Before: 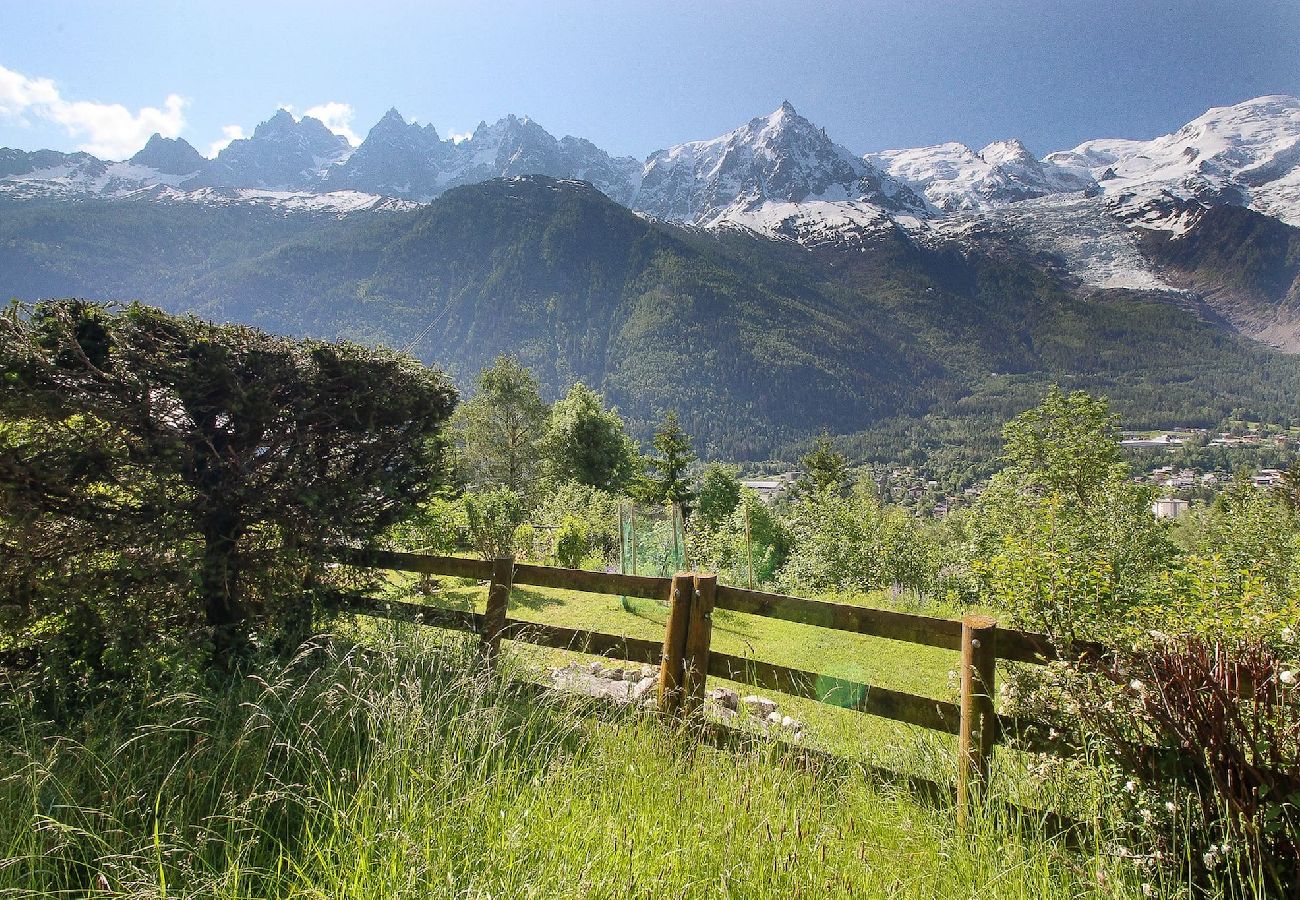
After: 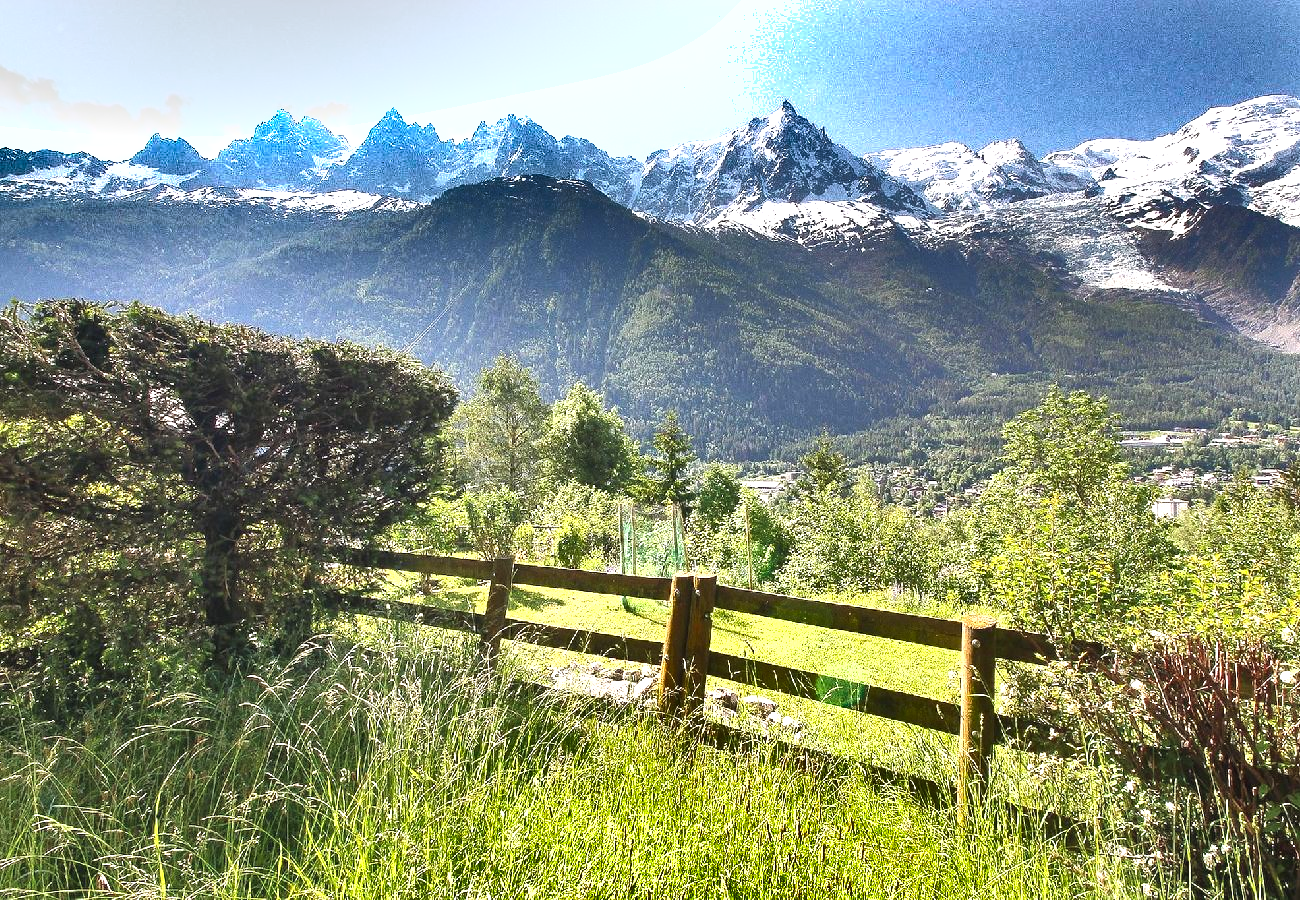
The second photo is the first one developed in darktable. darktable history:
shadows and highlights: white point adjustment 0.1, highlights -70, soften with gaussian
exposure: black level correction -0.002, exposure 1.115 EV, compensate highlight preservation false
